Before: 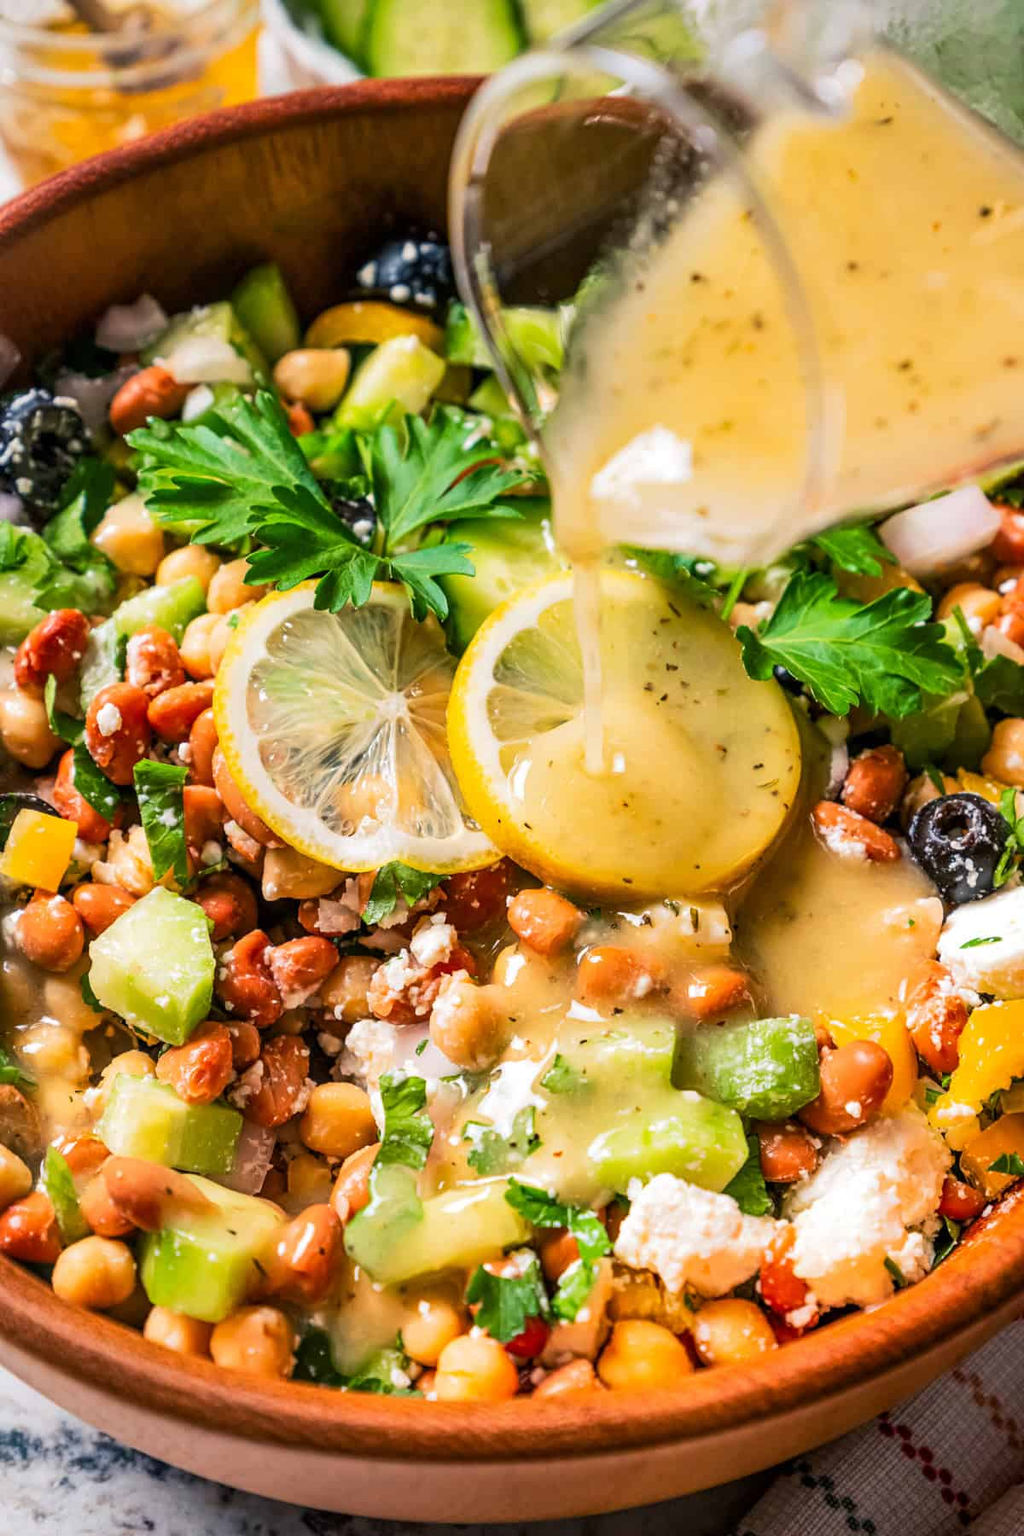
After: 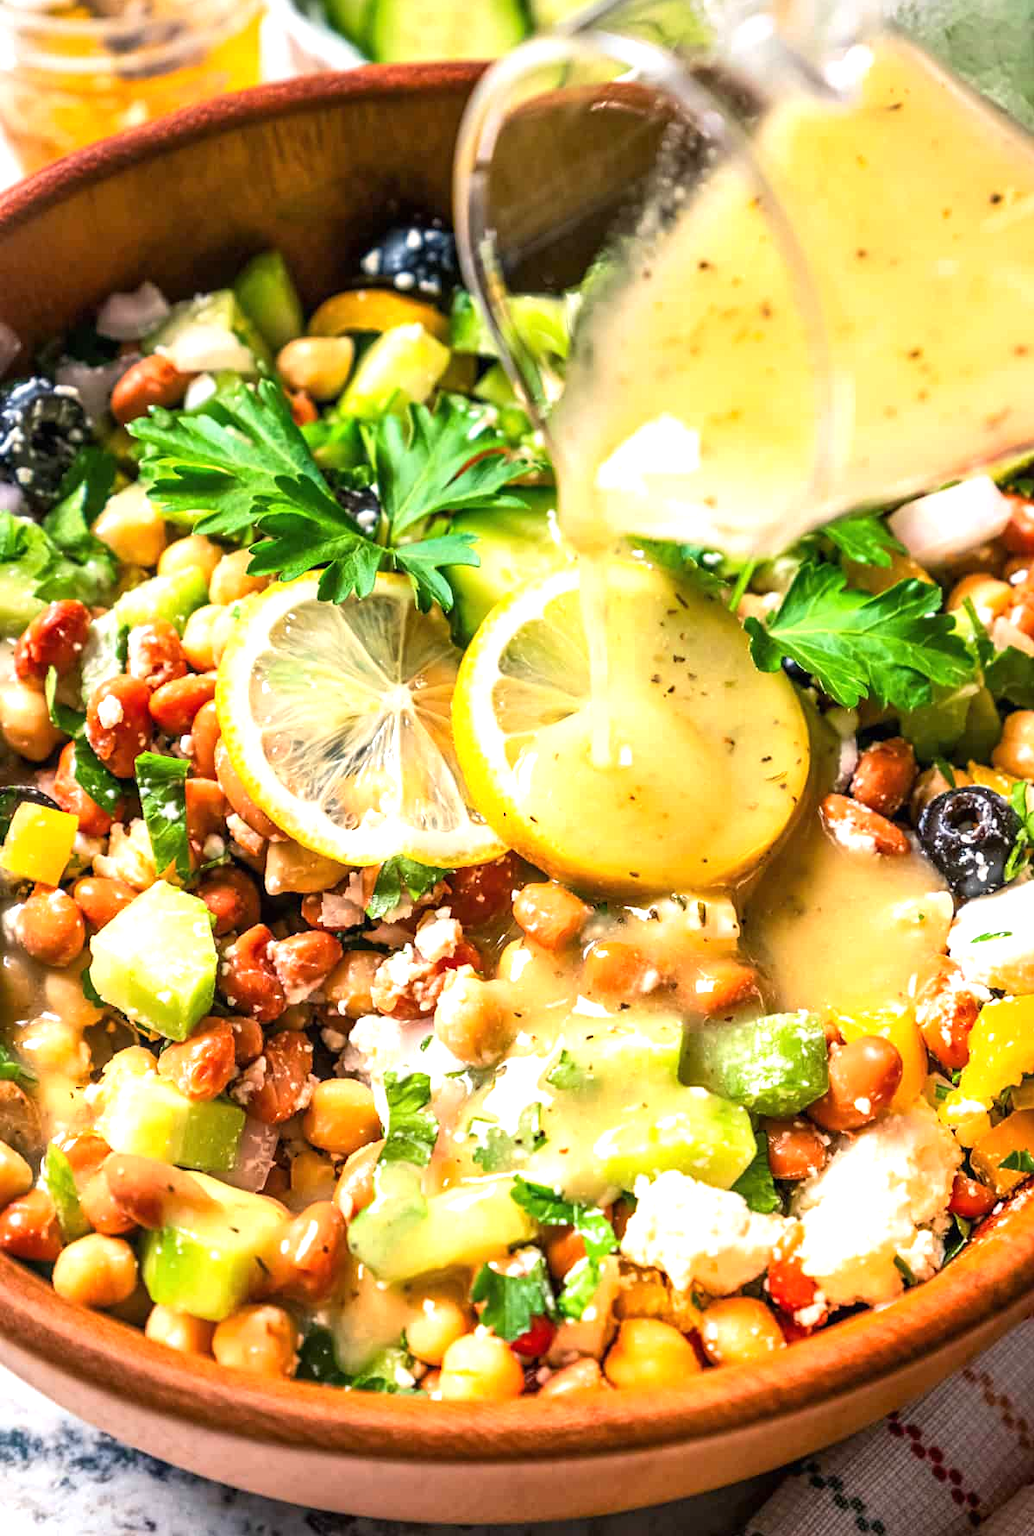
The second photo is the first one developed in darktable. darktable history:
crop: top 1.049%, right 0.001%
exposure: black level correction 0, exposure 0.68 EV, compensate exposure bias true, compensate highlight preservation false
tone equalizer: on, module defaults
